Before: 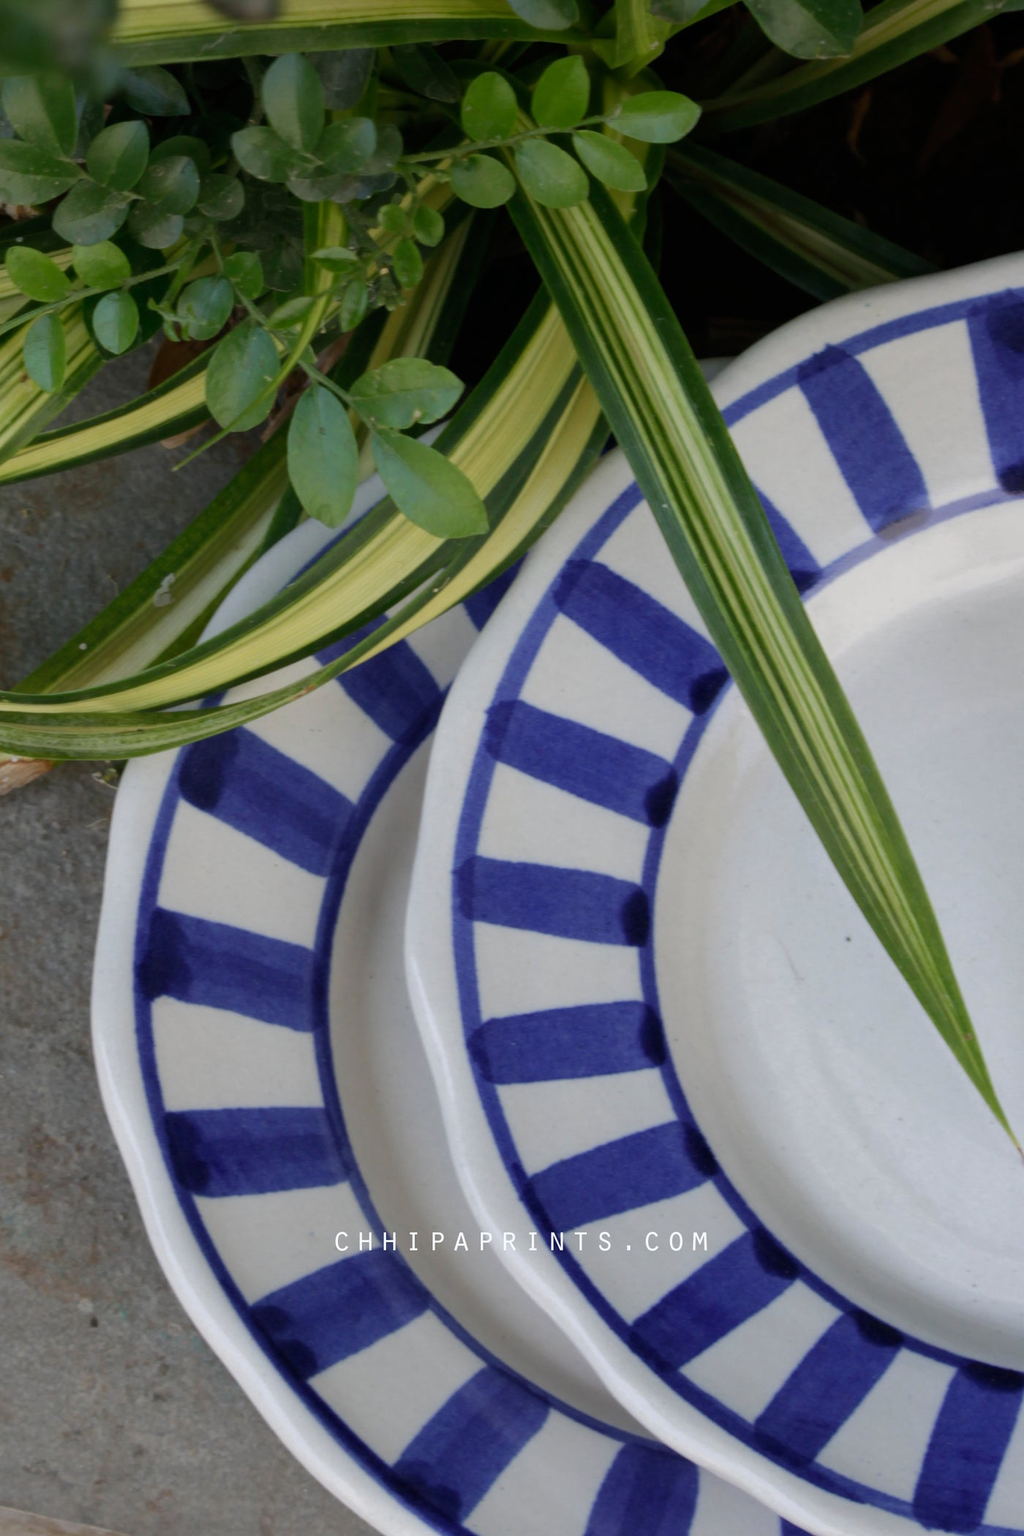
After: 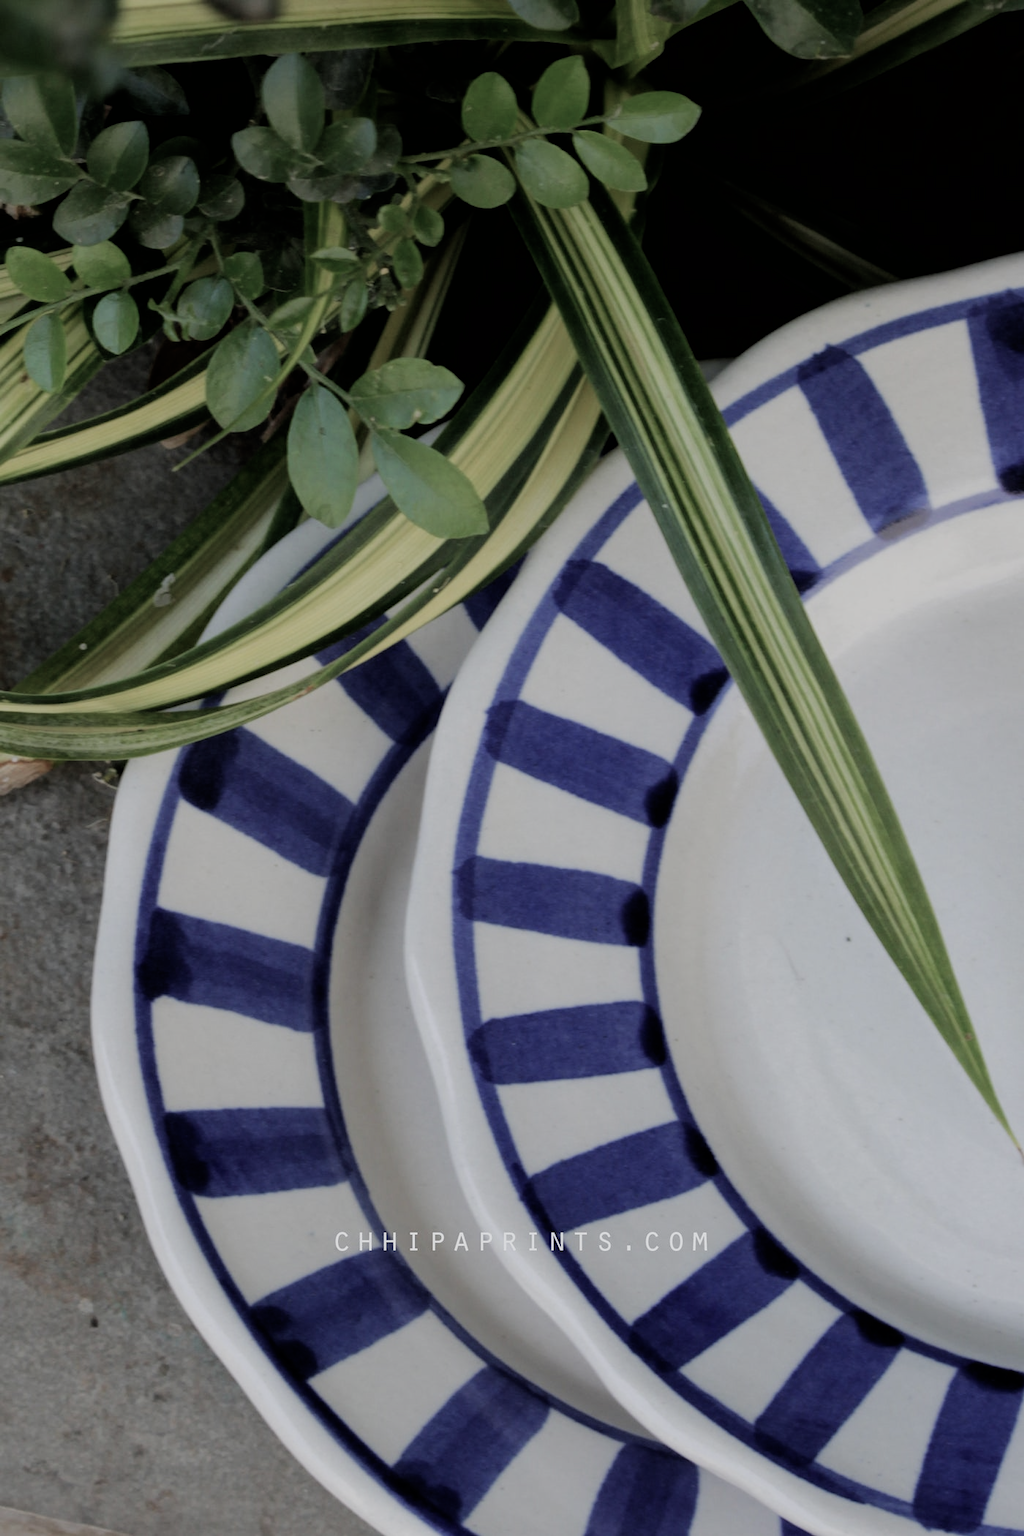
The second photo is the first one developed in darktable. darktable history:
color balance: input saturation 100.43%, contrast fulcrum 14.22%, output saturation 70.41%
filmic rgb: black relative exposure -5 EV, hardness 2.88, contrast 1.1
